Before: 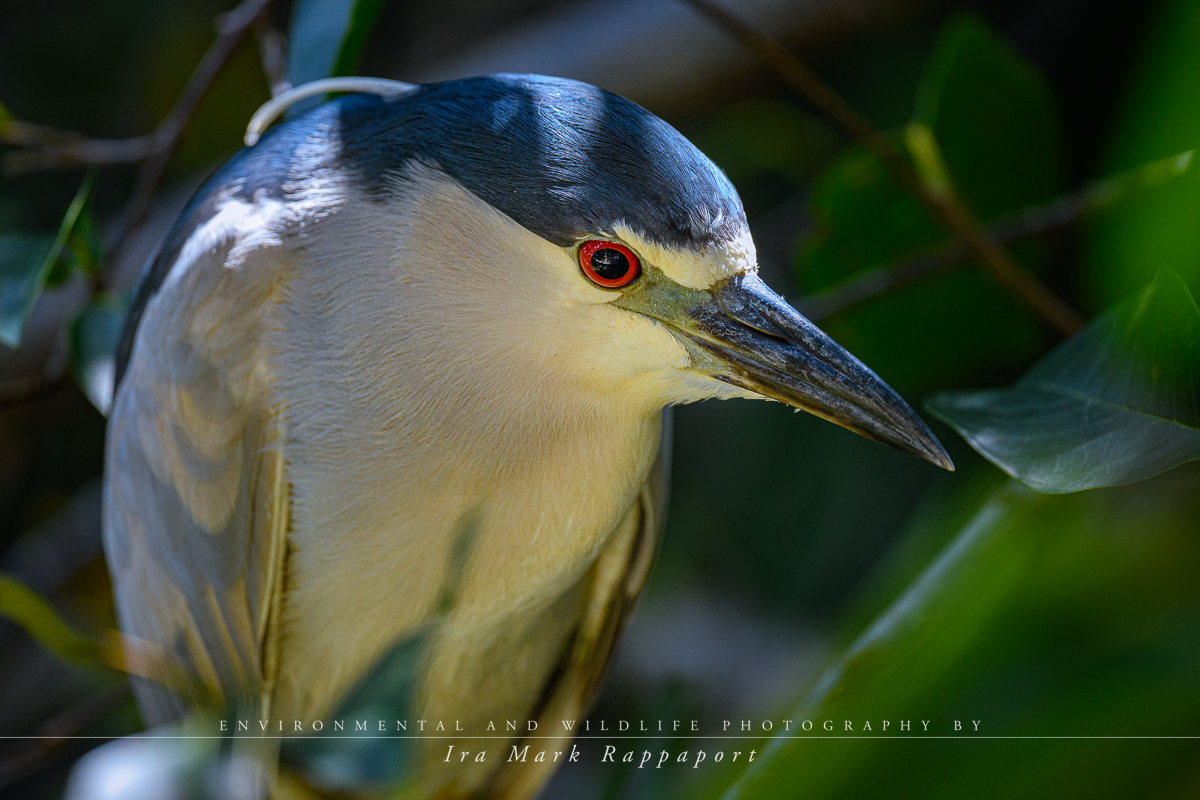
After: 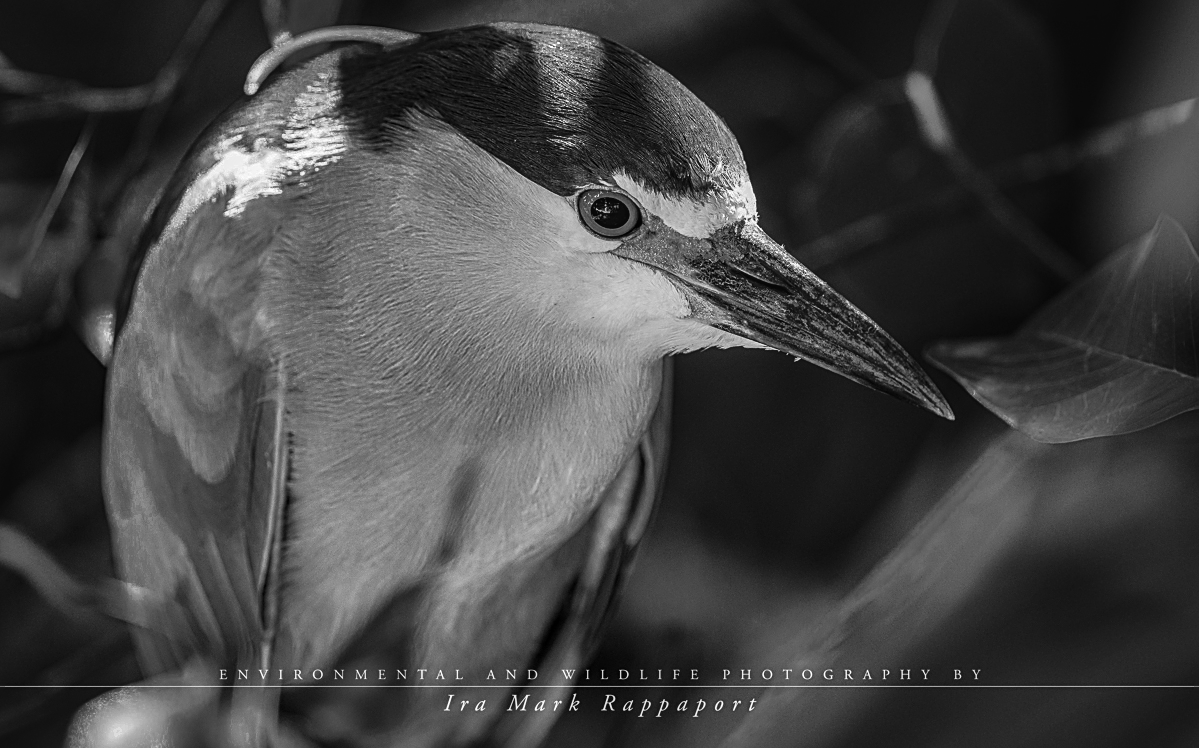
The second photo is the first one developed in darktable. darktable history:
local contrast: detail 130%
sharpen: on, module defaults
crop and rotate: top 6.466%
color zones: curves: ch0 [(0.002, 0.589) (0.107, 0.484) (0.146, 0.249) (0.217, 0.352) (0.309, 0.525) (0.39, 0.404) (0.455, 0.169) (0.597, 0.055) (0.724, 0.212) (0.775, 0.691) (0.869, 0.571) (1, 0.587)]; ch1 [(0, 0) (0.143, 0) (0.286, 0) (0.429, 0) (0.571, 0) (0.714, 0) (0.857, 0)]
shadows and highlights: on, module defaults
base curve: curves: ch0 [(0, 0) (0.303, 0.277) (1, 1)], preserve colors none
tone curve: curves: ch0 [(0, 0.023) (0.132, 0.075) (0.251, 0.186) (0.463, 0.461) (0.662, 0.757) (0.854, 0.909) (1, 0.973)]; ch1 [(0, 0) (0.447, 0.411) (0.483, 0.469) (0.498, 0.496) (0.518, 0.514) (0.561, 0.579) (0.604, 0.645) (0.669, 0.73) (0.819, 0.93) (1, 1)]; ch2 [(0, 0) (0.307, 0.315) (0.425, 0.438) (0.483, 0.477) (0.503, 0.503) (0.526, 0.534) (0.567, 0.569) (0.617, 0.674) (0.703, 0.797) (0.985, 0.966)], preserve colors none
